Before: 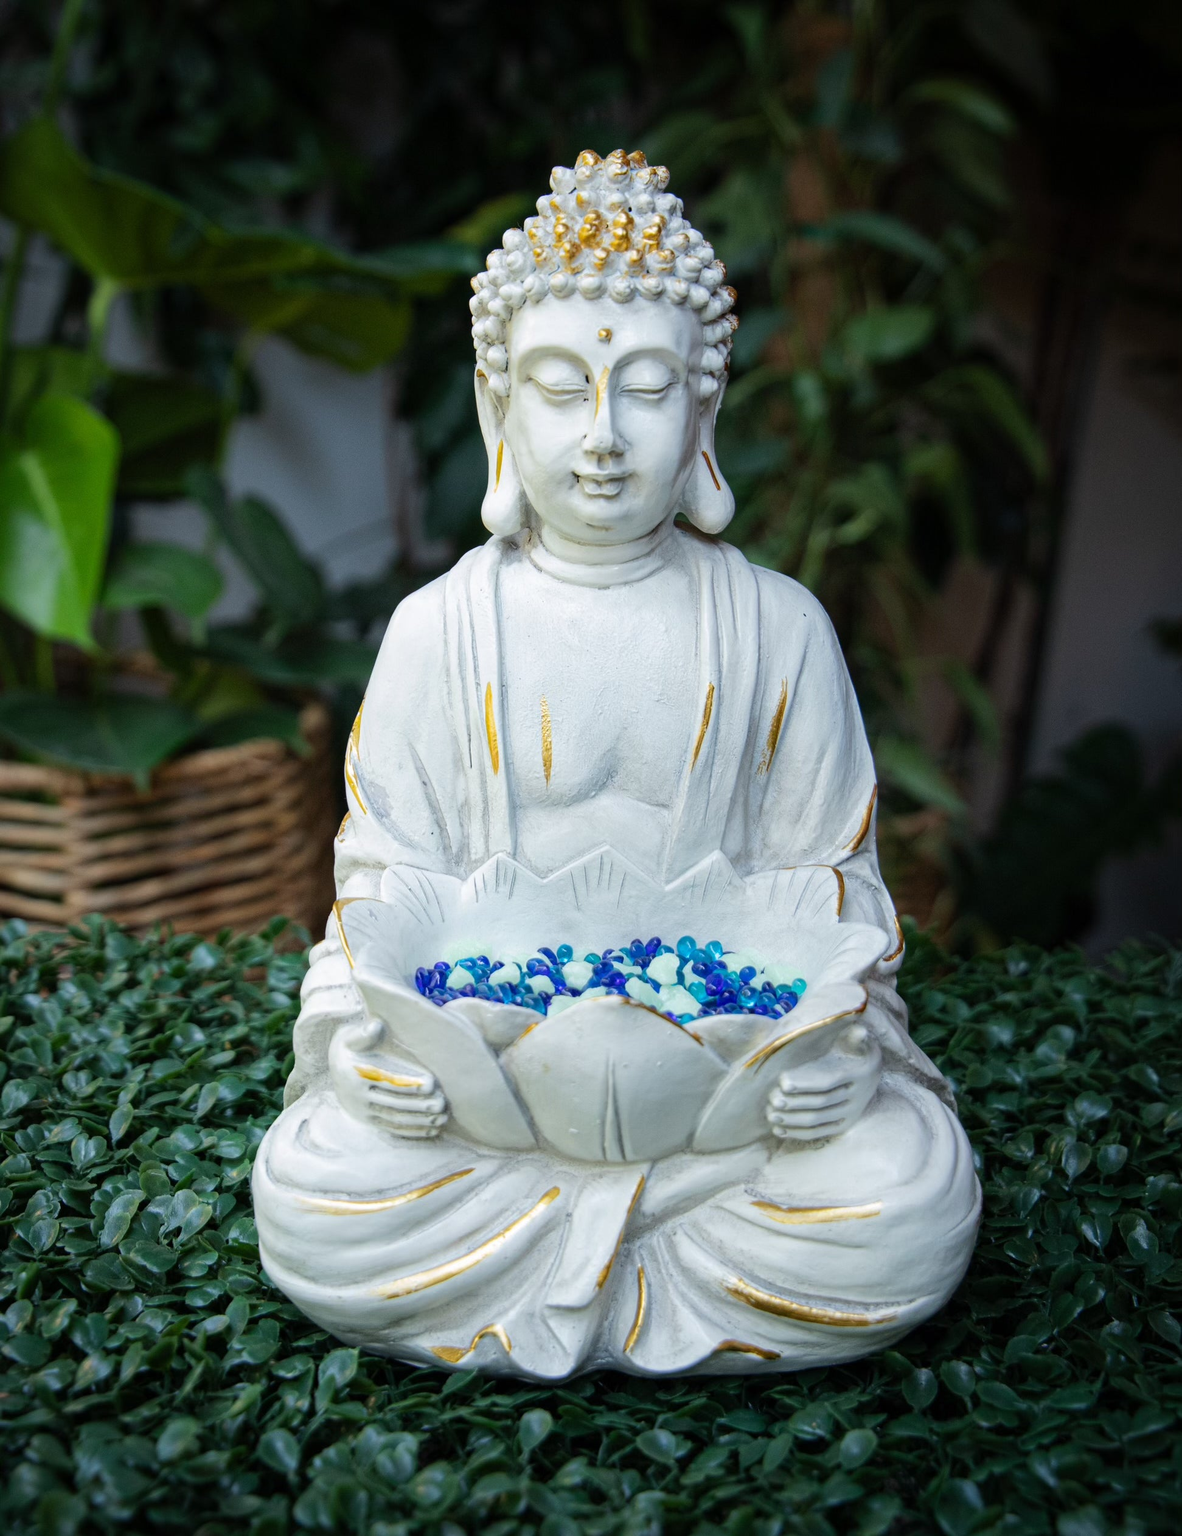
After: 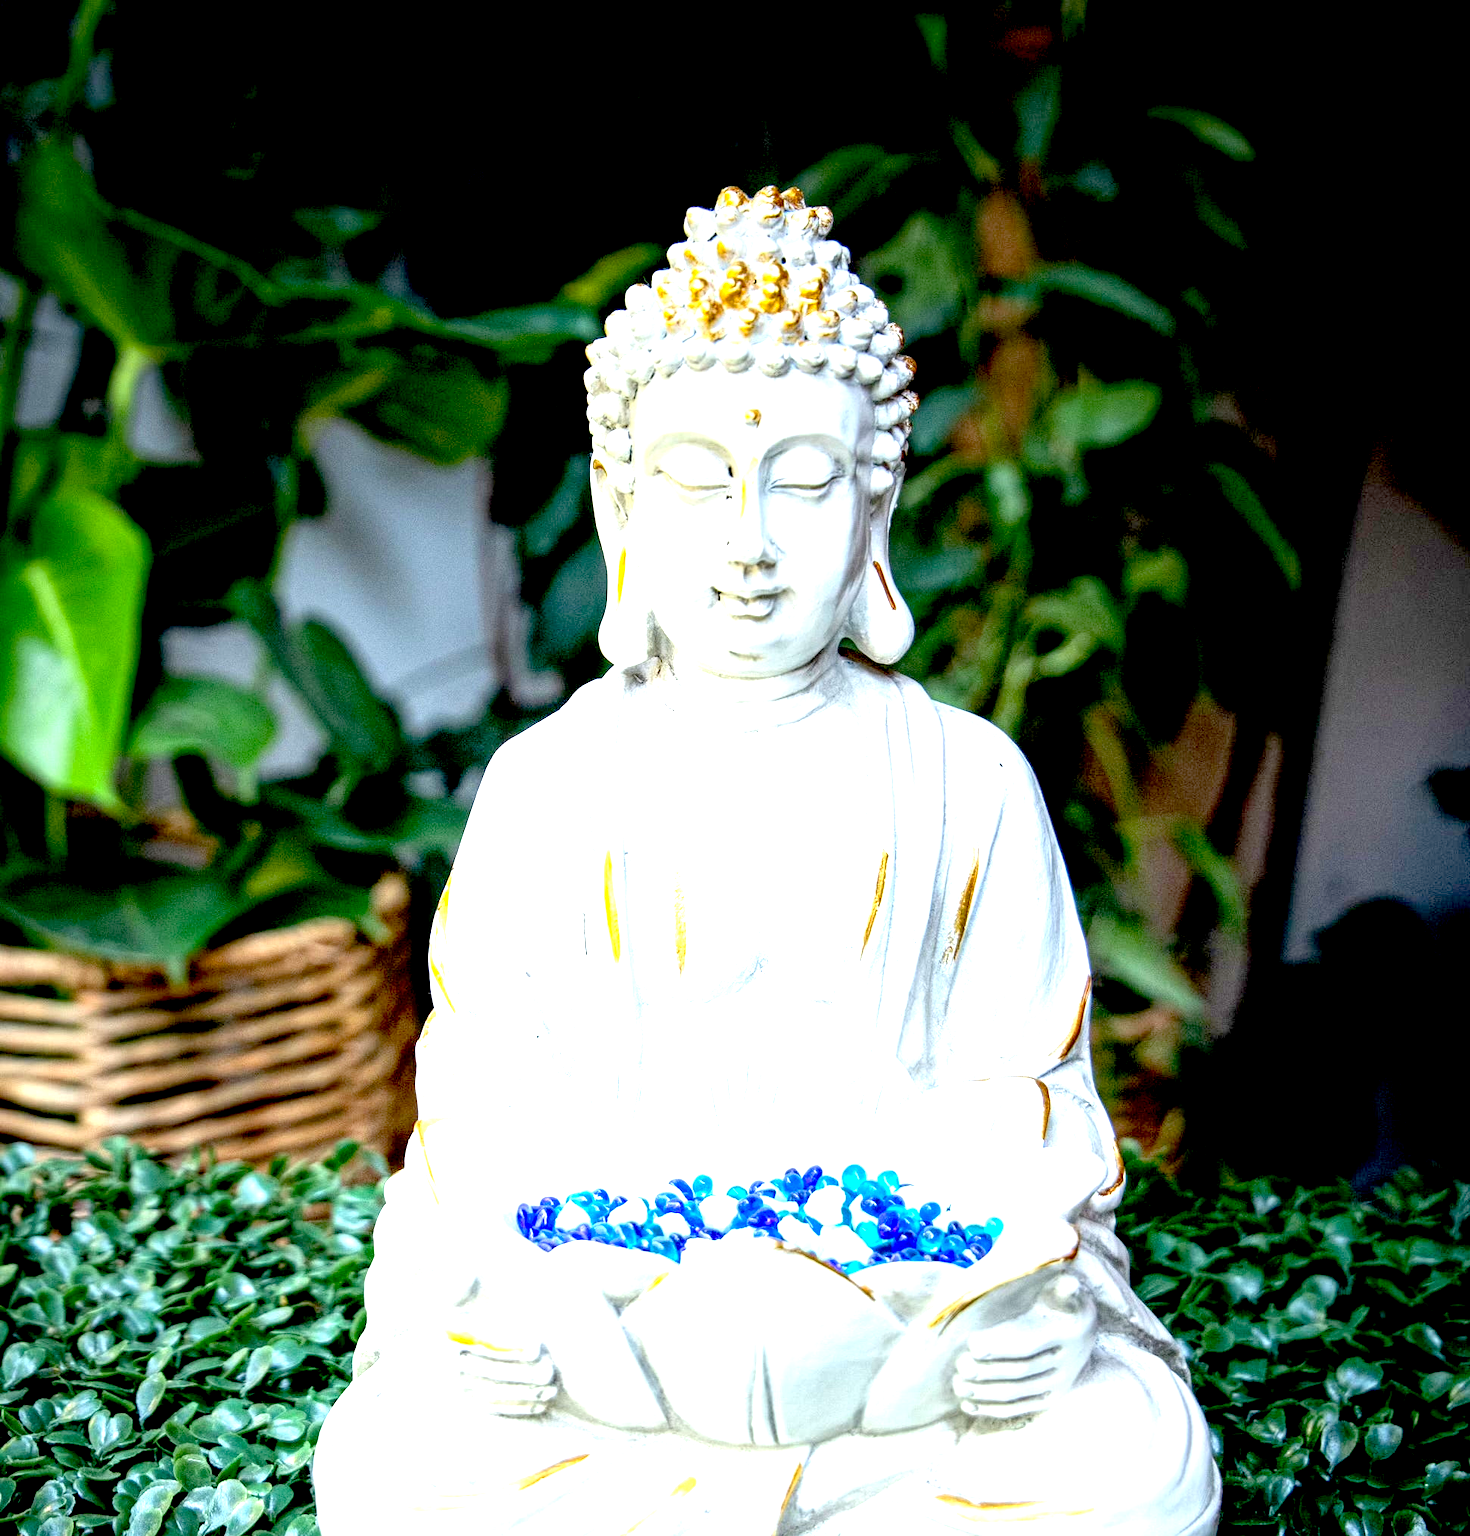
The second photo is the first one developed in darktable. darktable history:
local contrast: on, module defaults
exposure: black level correction 0.015, exposure 1.777 EV, compensate exposure bias true, compensate highlight preservation false
crop: bottom 19.583%
